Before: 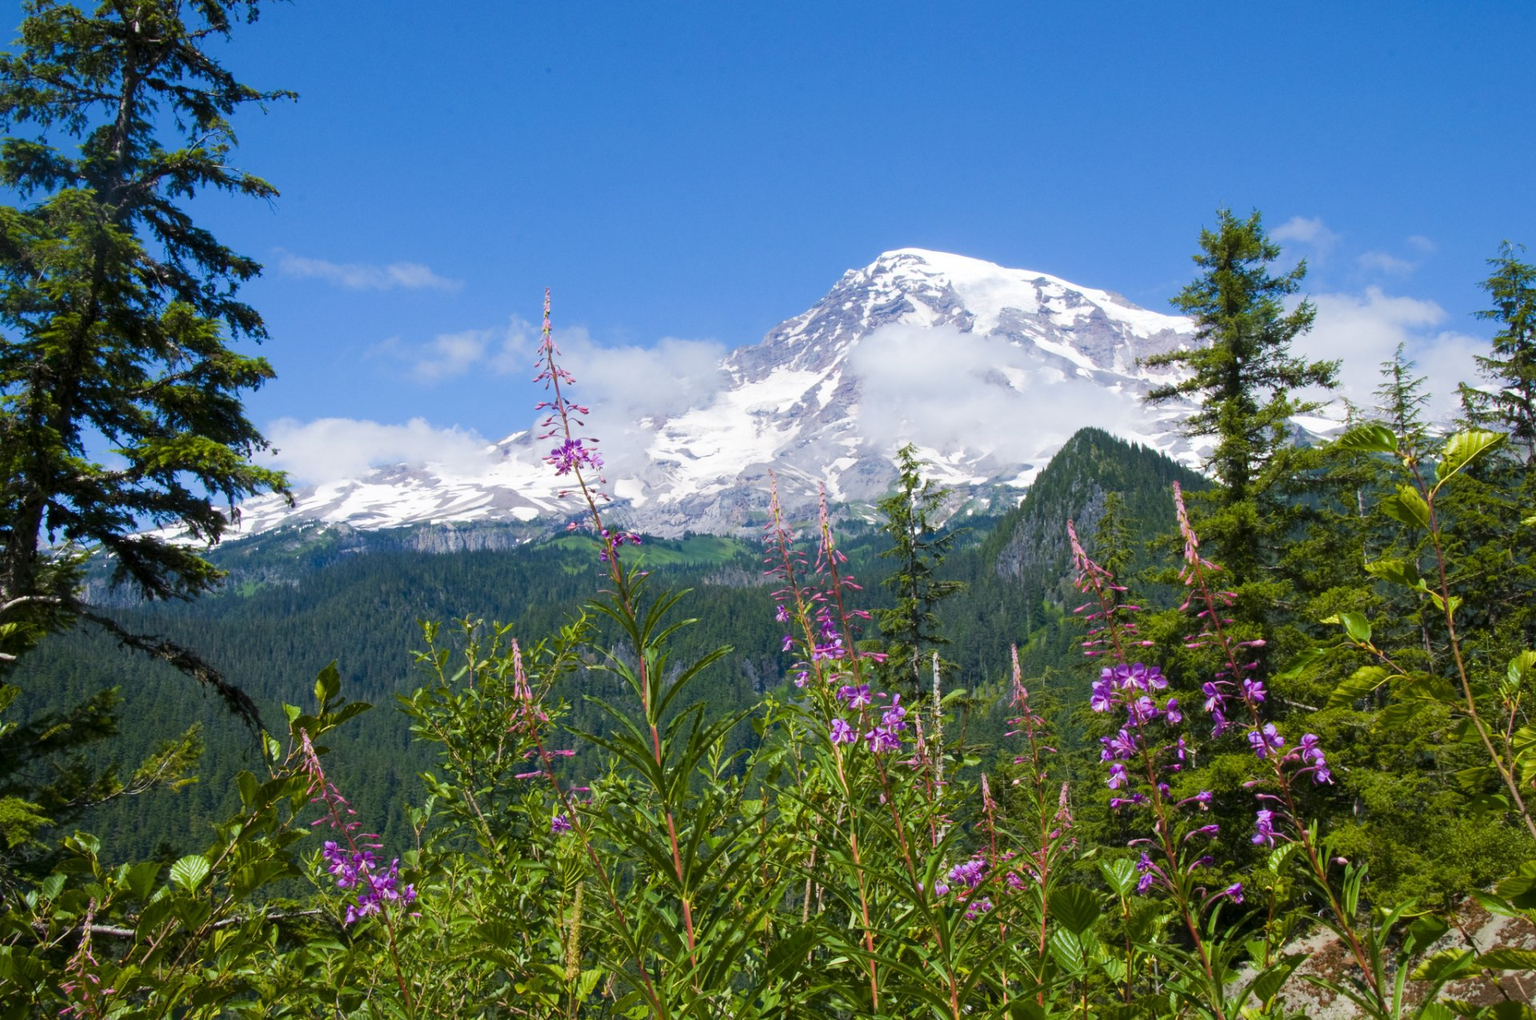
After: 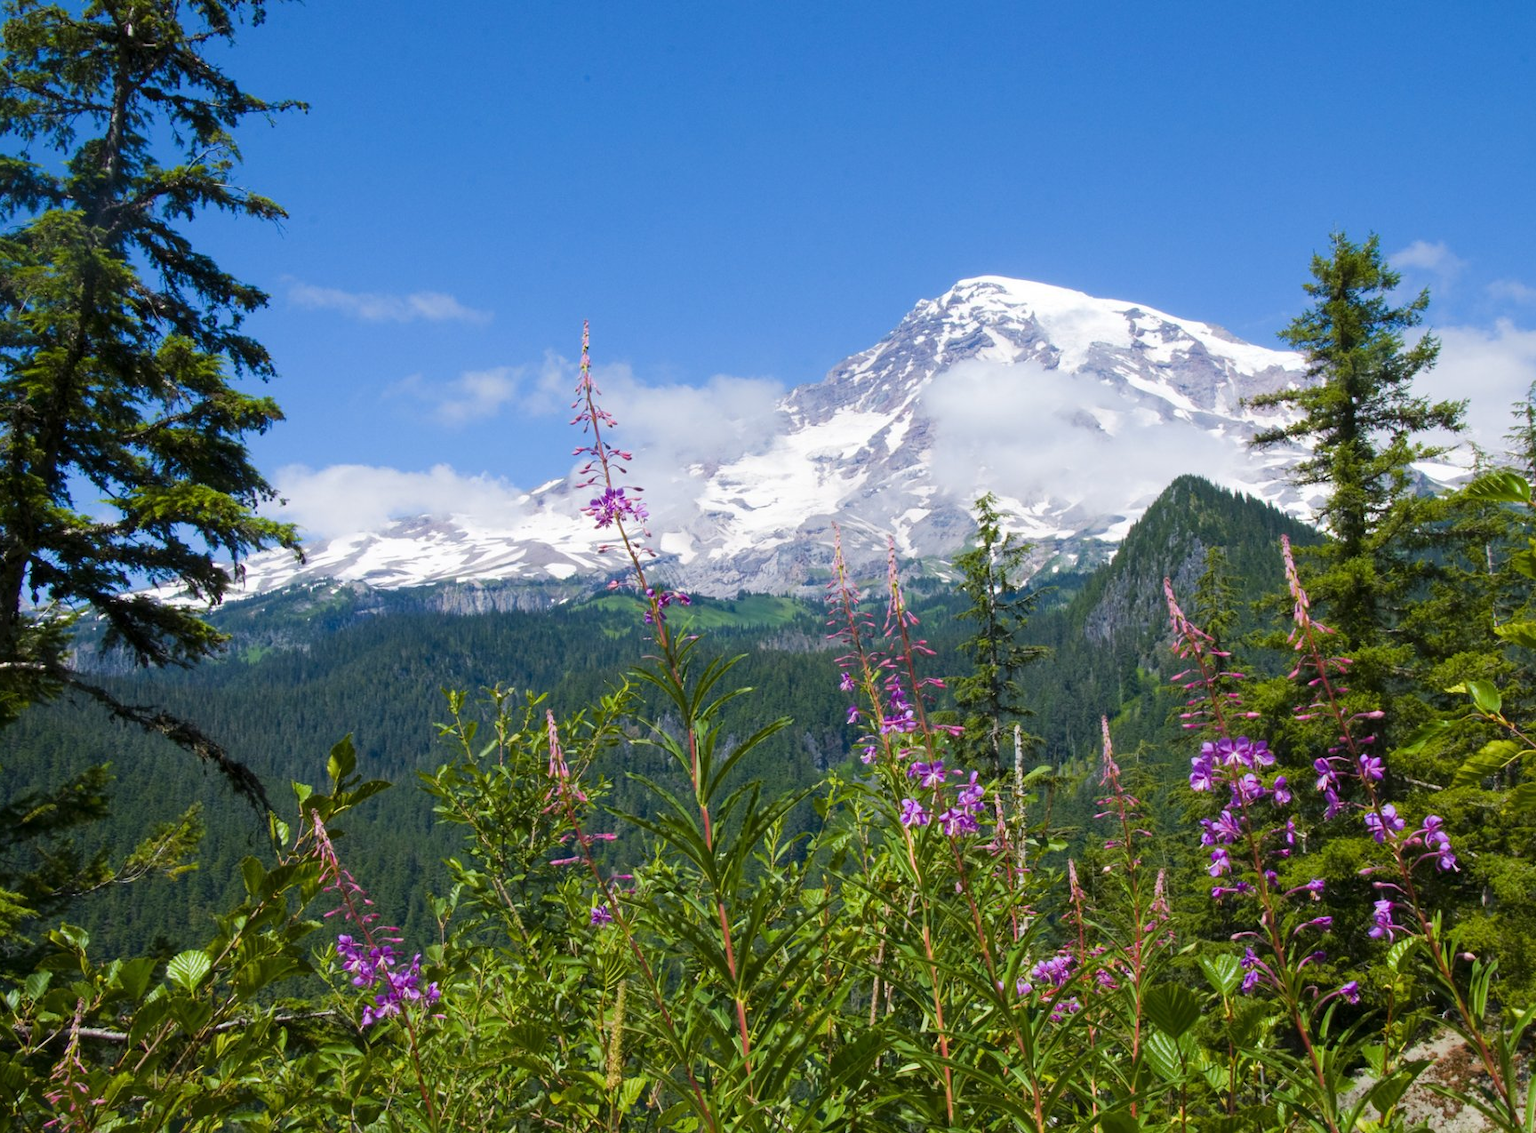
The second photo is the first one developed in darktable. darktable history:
crop and rotate: left 1.304%, right 8.665%
